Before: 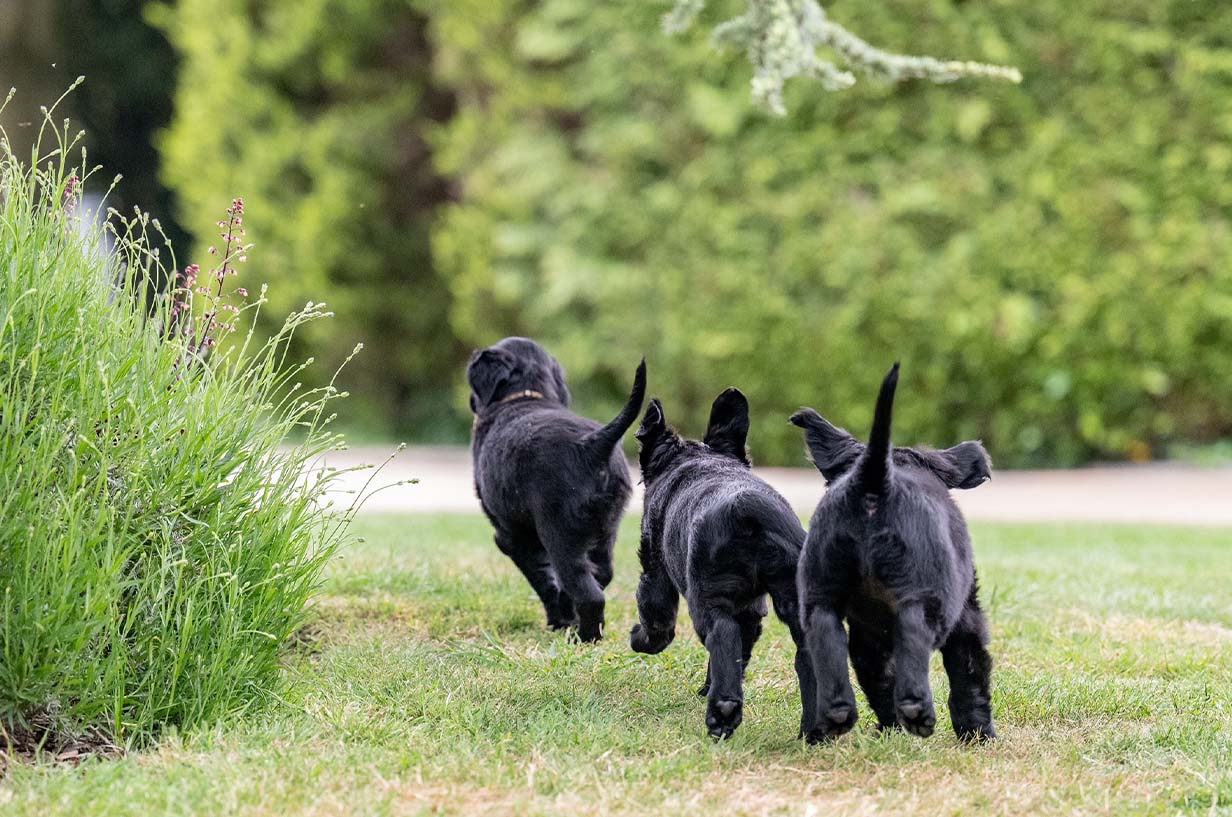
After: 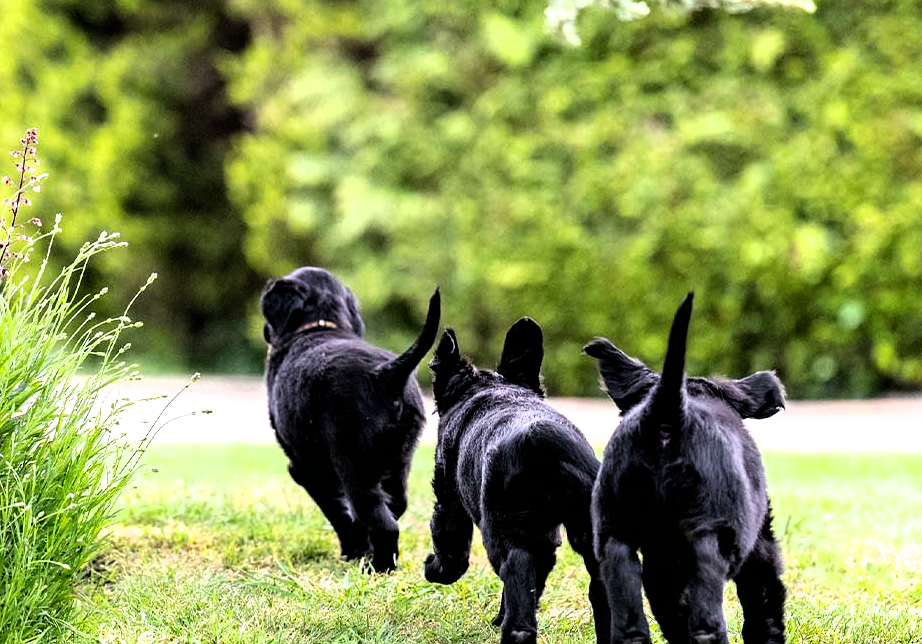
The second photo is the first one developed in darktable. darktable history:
filmic rgb: black relative exposure -8.2 EV, white relative exposure 2.2 EV, threshold 3 EV, hardness 7.11, latitude 85.74%, contrast 1.696, highlights saturation mix -4%, shadows ↔ highlights balance -2.69%, color science v5 (2021), contrast in shadows safe, contrast in highlights safe, enable highlight reconstruction true
crop: left 16.768%, top 8.653%, right 8.362%, bottom 12.485%
color balance rgb: perceptual saturation grading › global saturation 30%, global vibrance 20%
